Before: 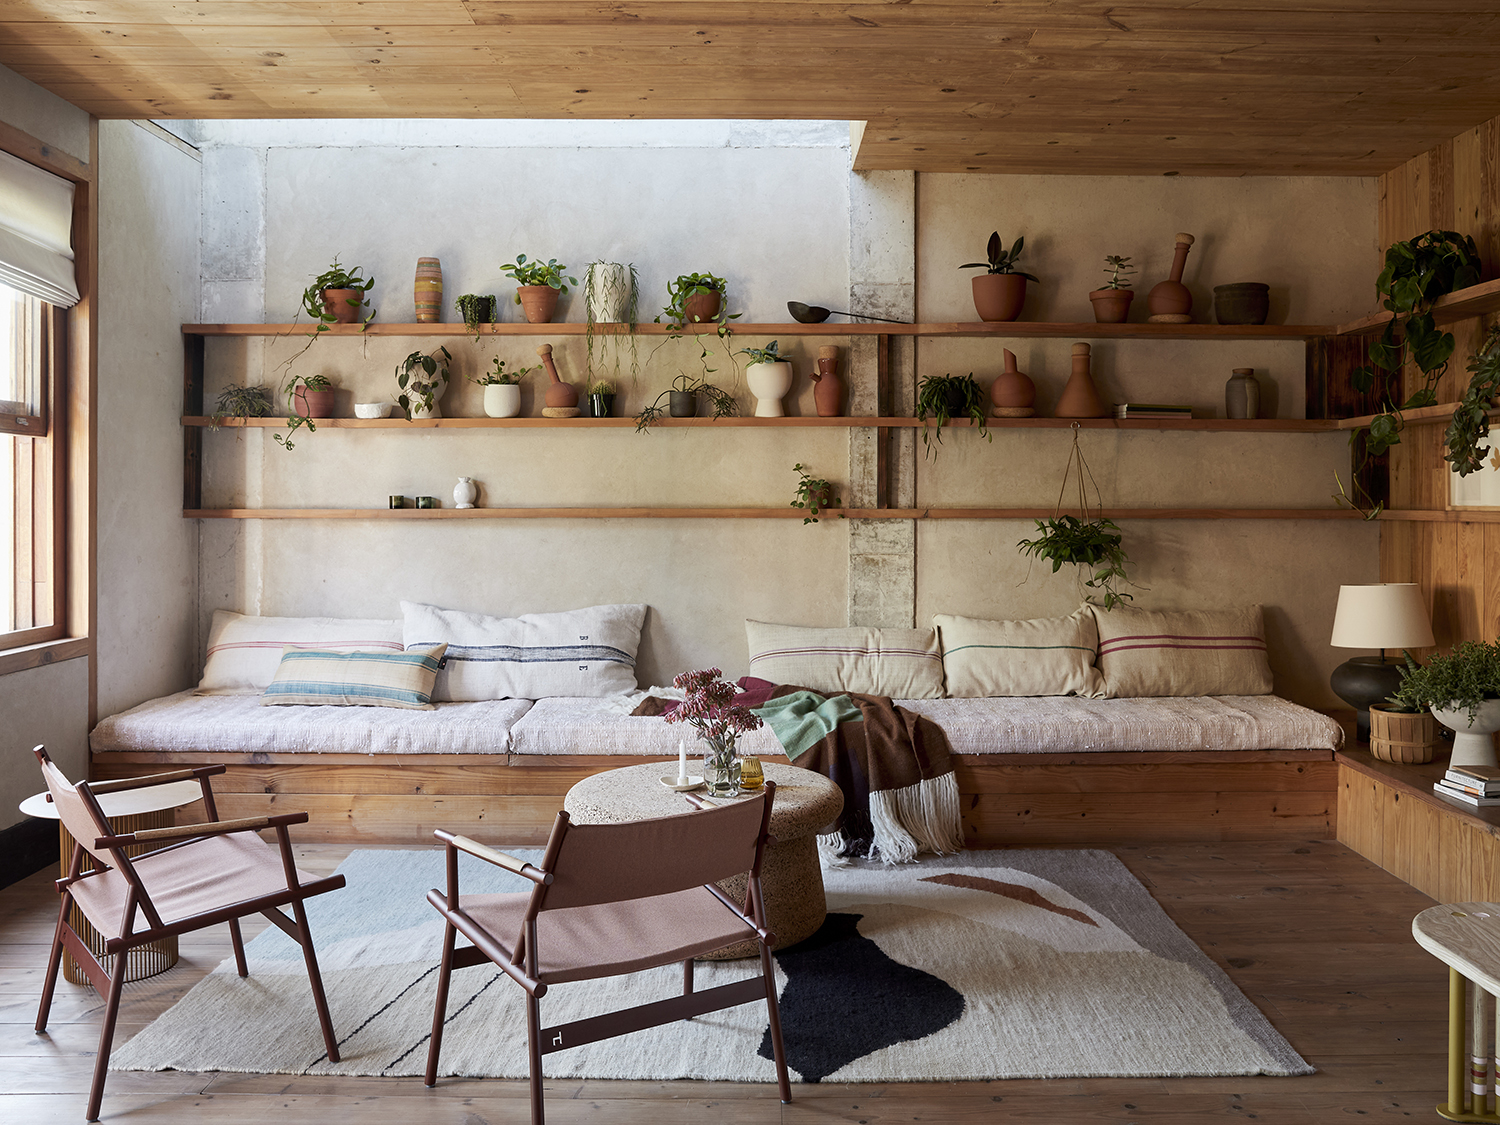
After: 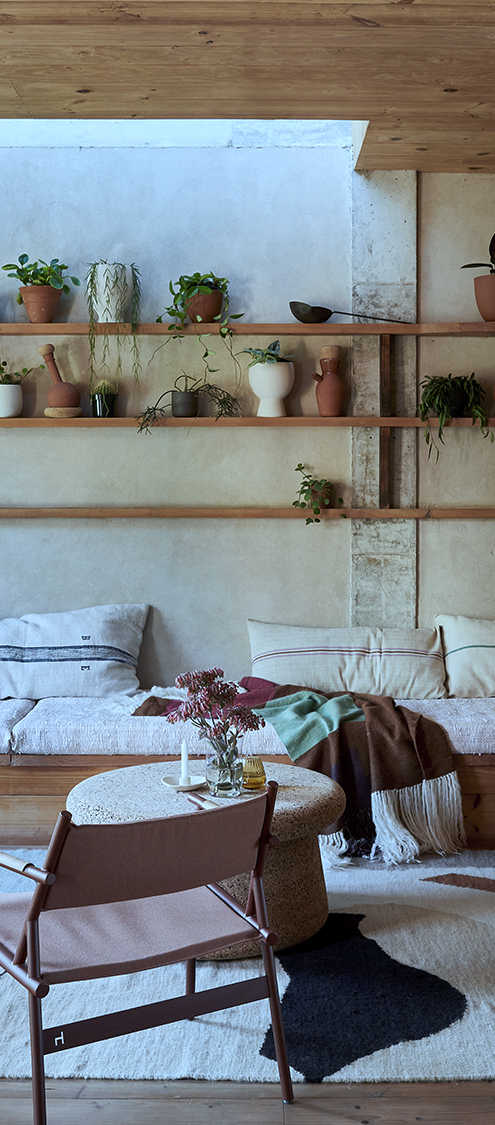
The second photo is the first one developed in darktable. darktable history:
shadows and highlights: white point adjustment 0.112, highlights -69.47, soften with gaussian
crop: left 33.266%, right 33.728%
color calibration: gray › normalize channels true, x 0.382, y 0.371, temperature 3881.46 K, gamut compression 0.027
